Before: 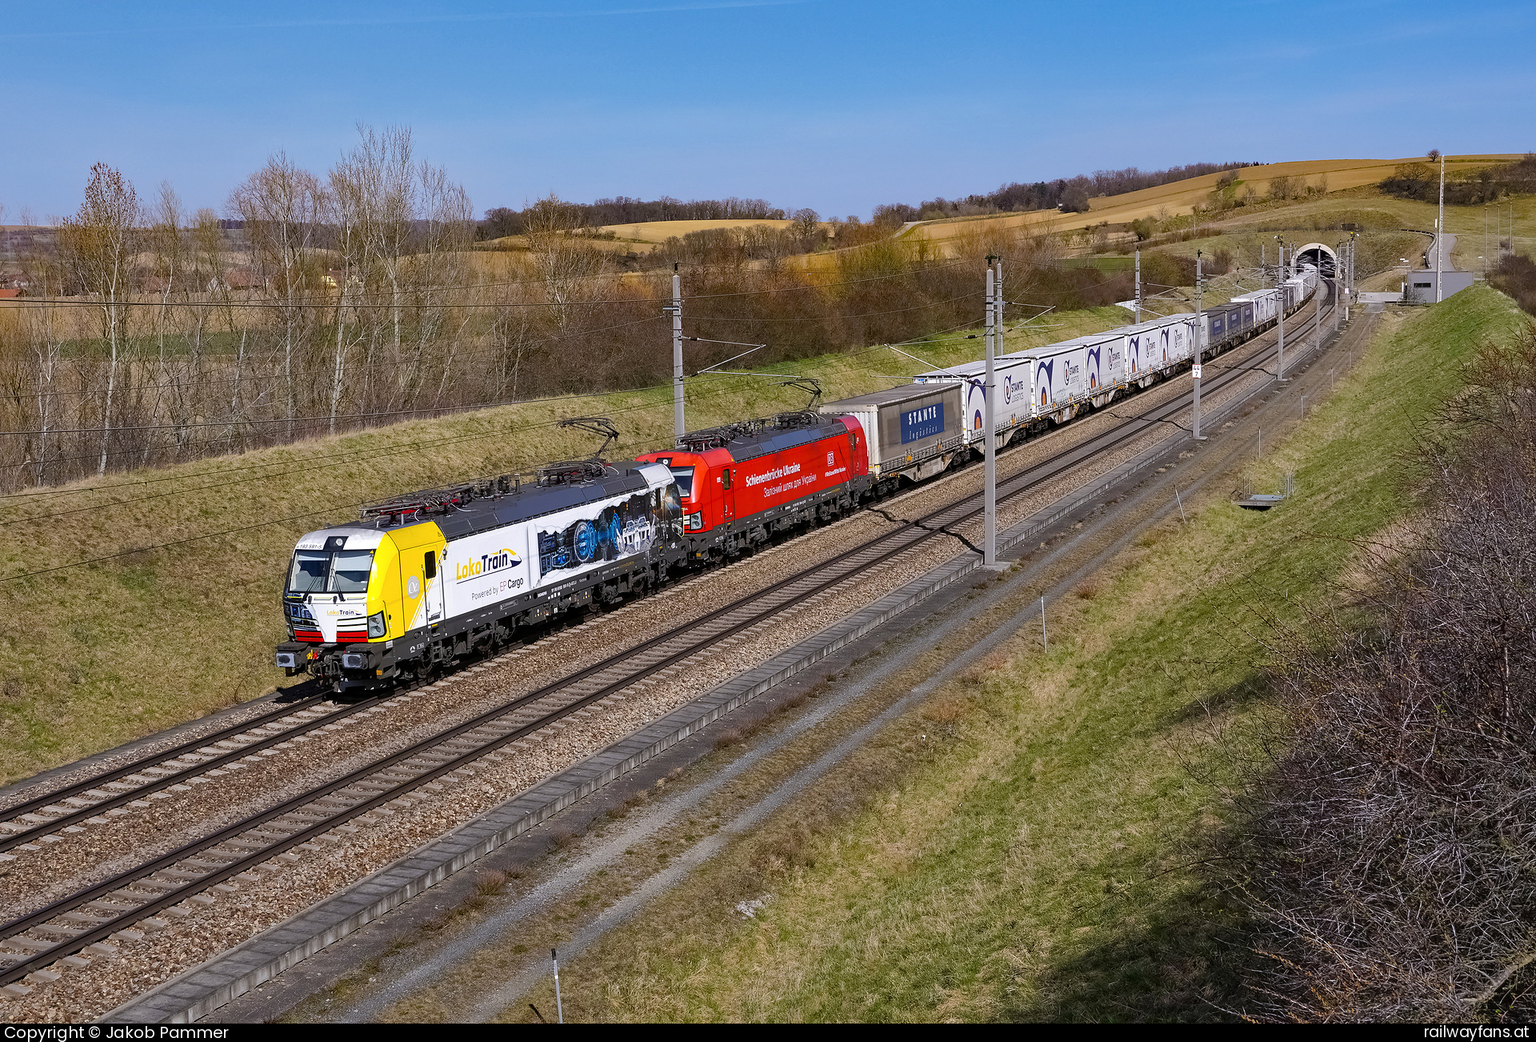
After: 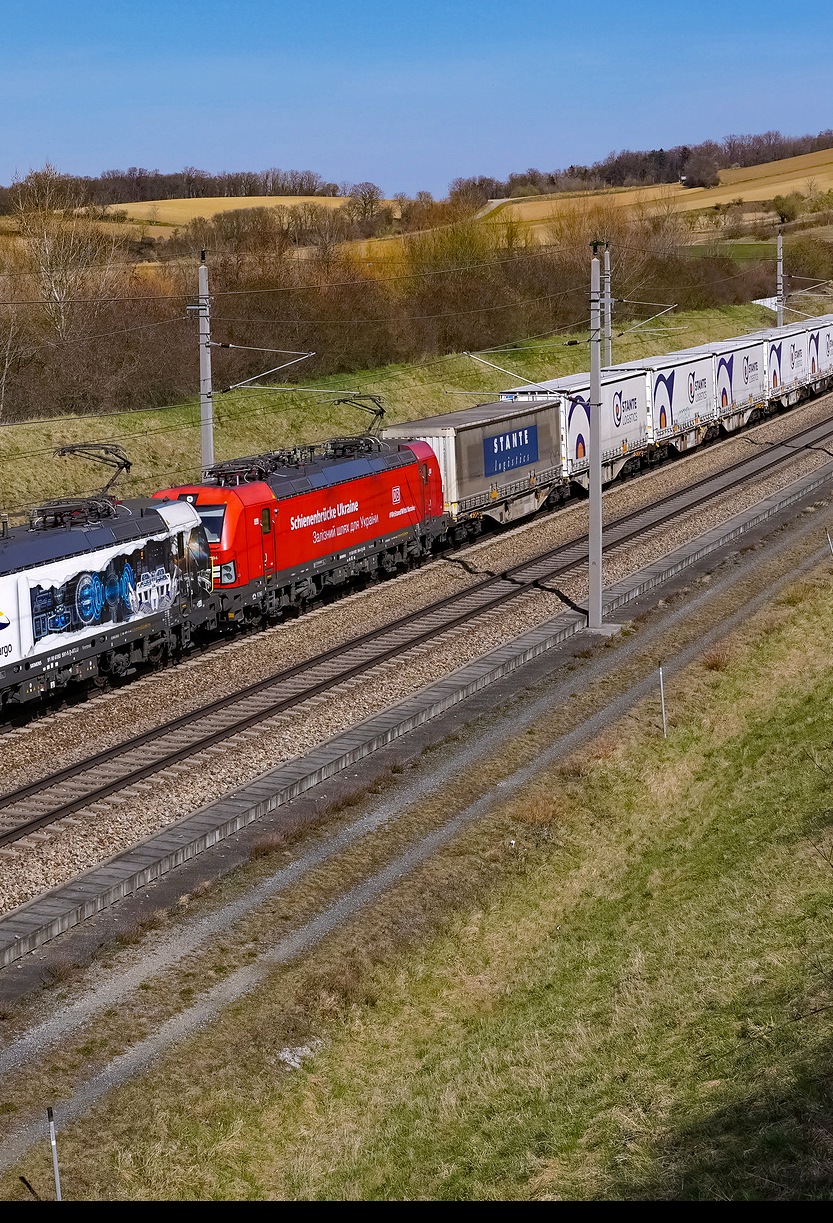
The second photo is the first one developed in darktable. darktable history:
white balance: emerald 1
crop: left 33.452%, top 6.025%, right 23.155%
haze removal: compatibility mode true, adaptive false
